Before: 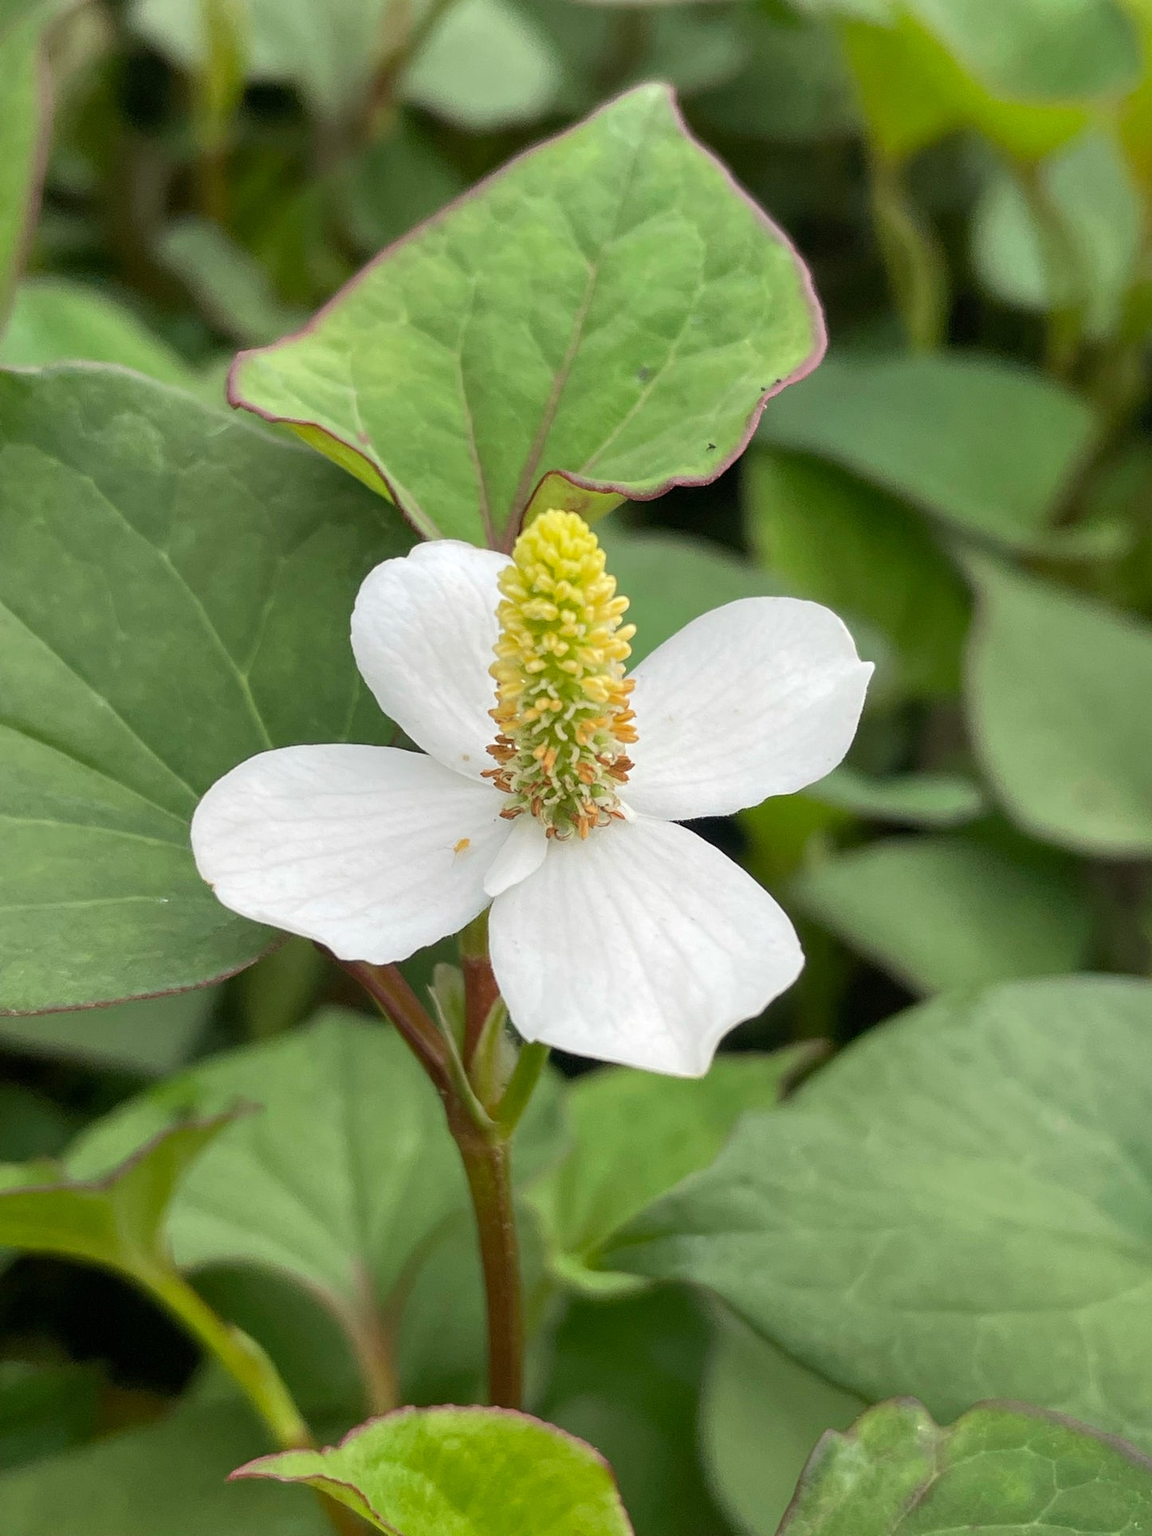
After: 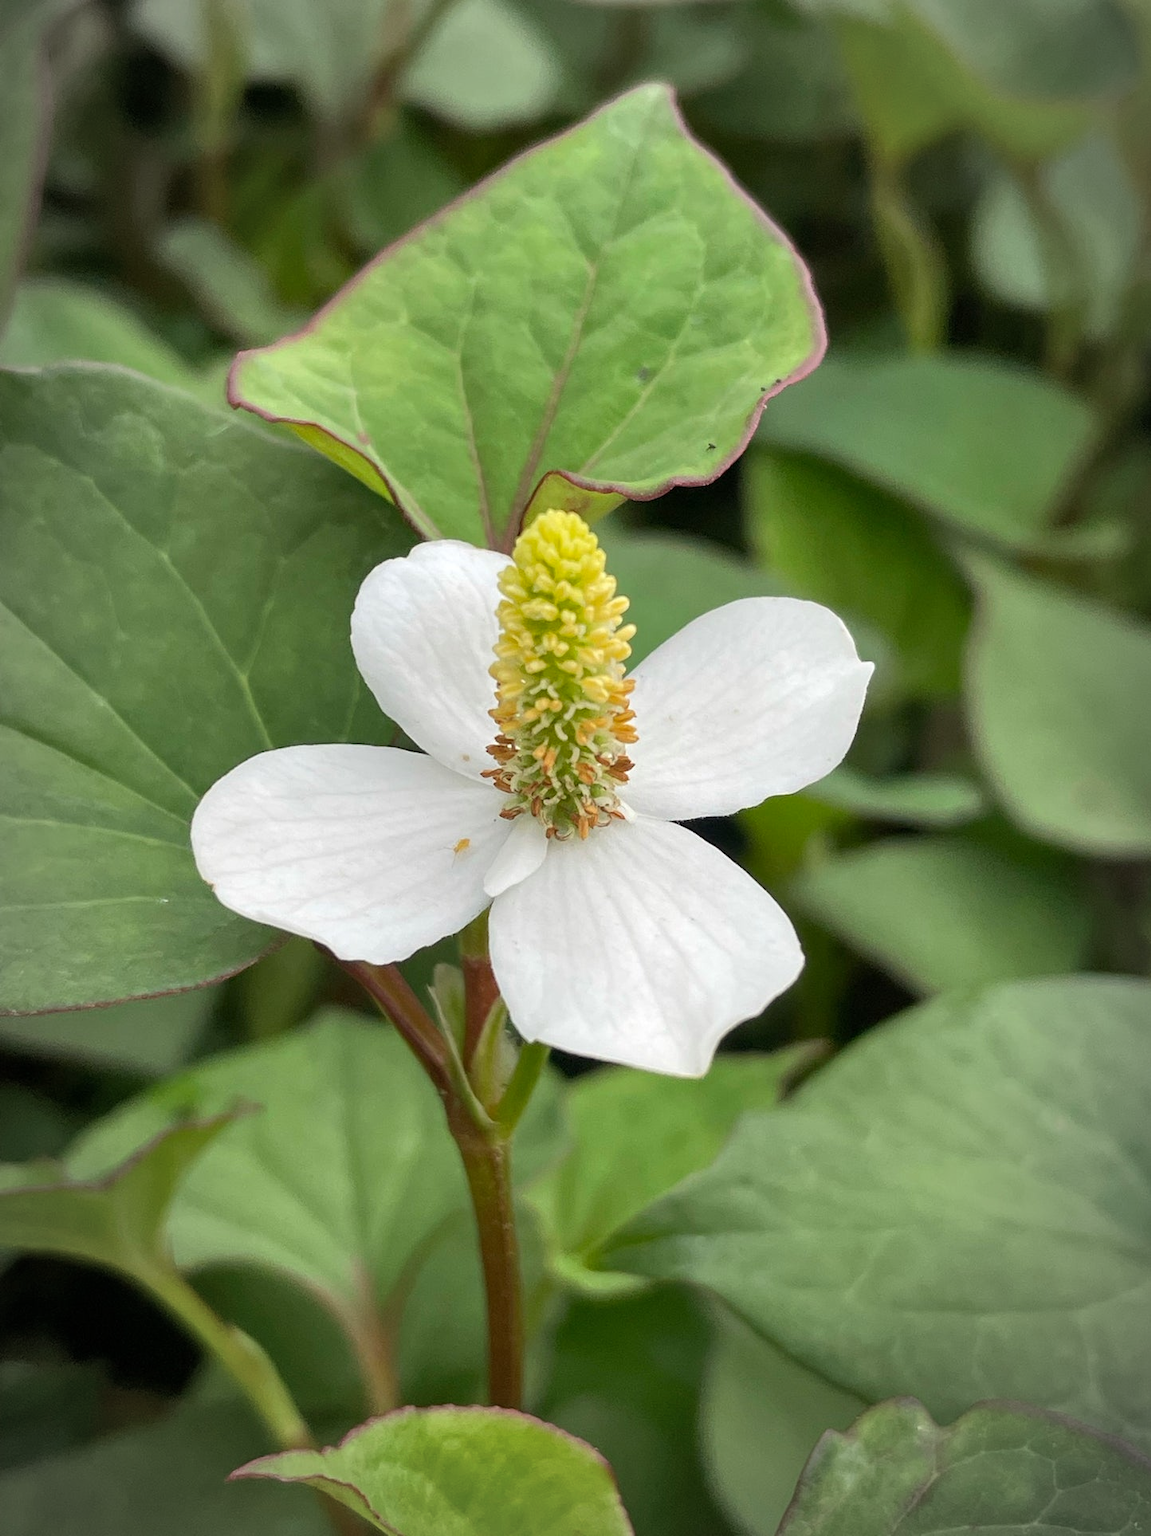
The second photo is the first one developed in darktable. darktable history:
vignetting: automatic ratio true
shadows and highlights: shadows 37.27, highlights -28.18, soften with gaussian
